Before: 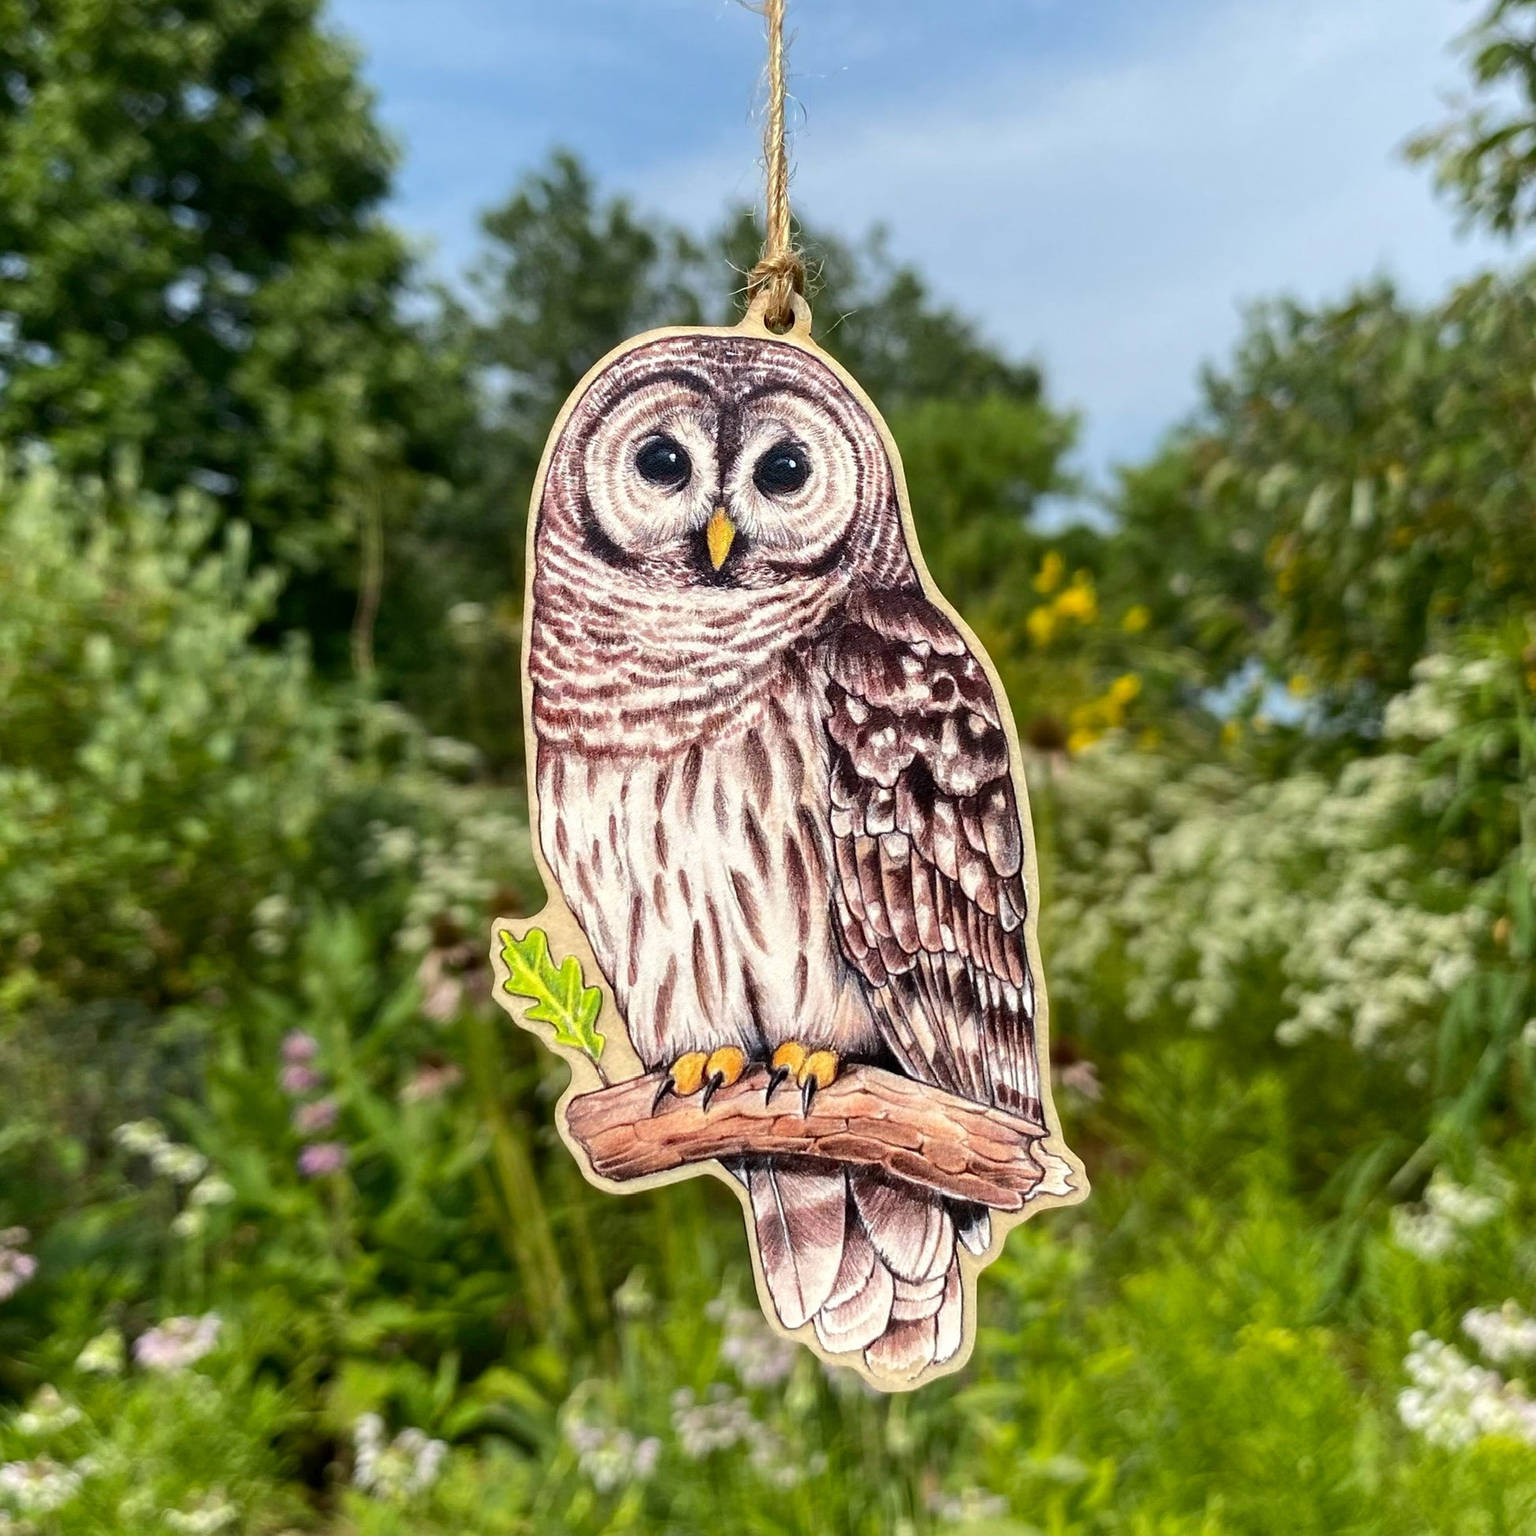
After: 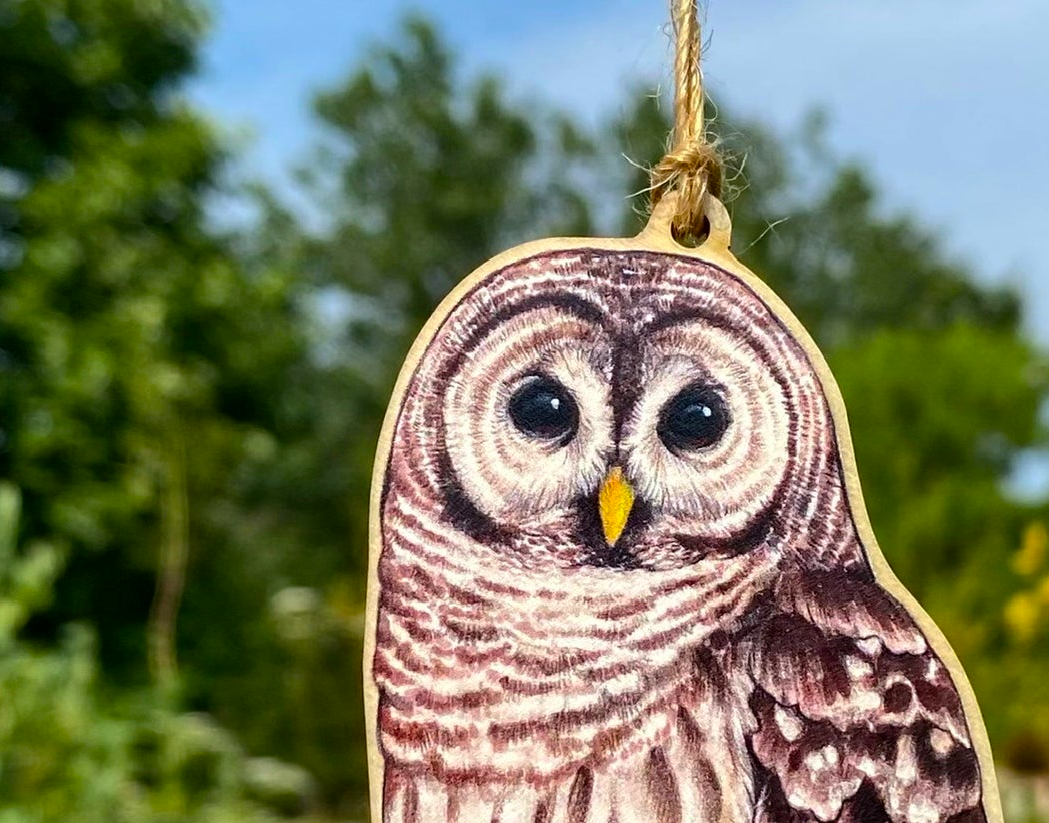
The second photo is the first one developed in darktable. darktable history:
color balance rgb: perceptual saturation grading › global saturation 20%, global vibrance 20%
crop: left 15.306%, top 9.065%, right 30.789%, bottom 48.638%
